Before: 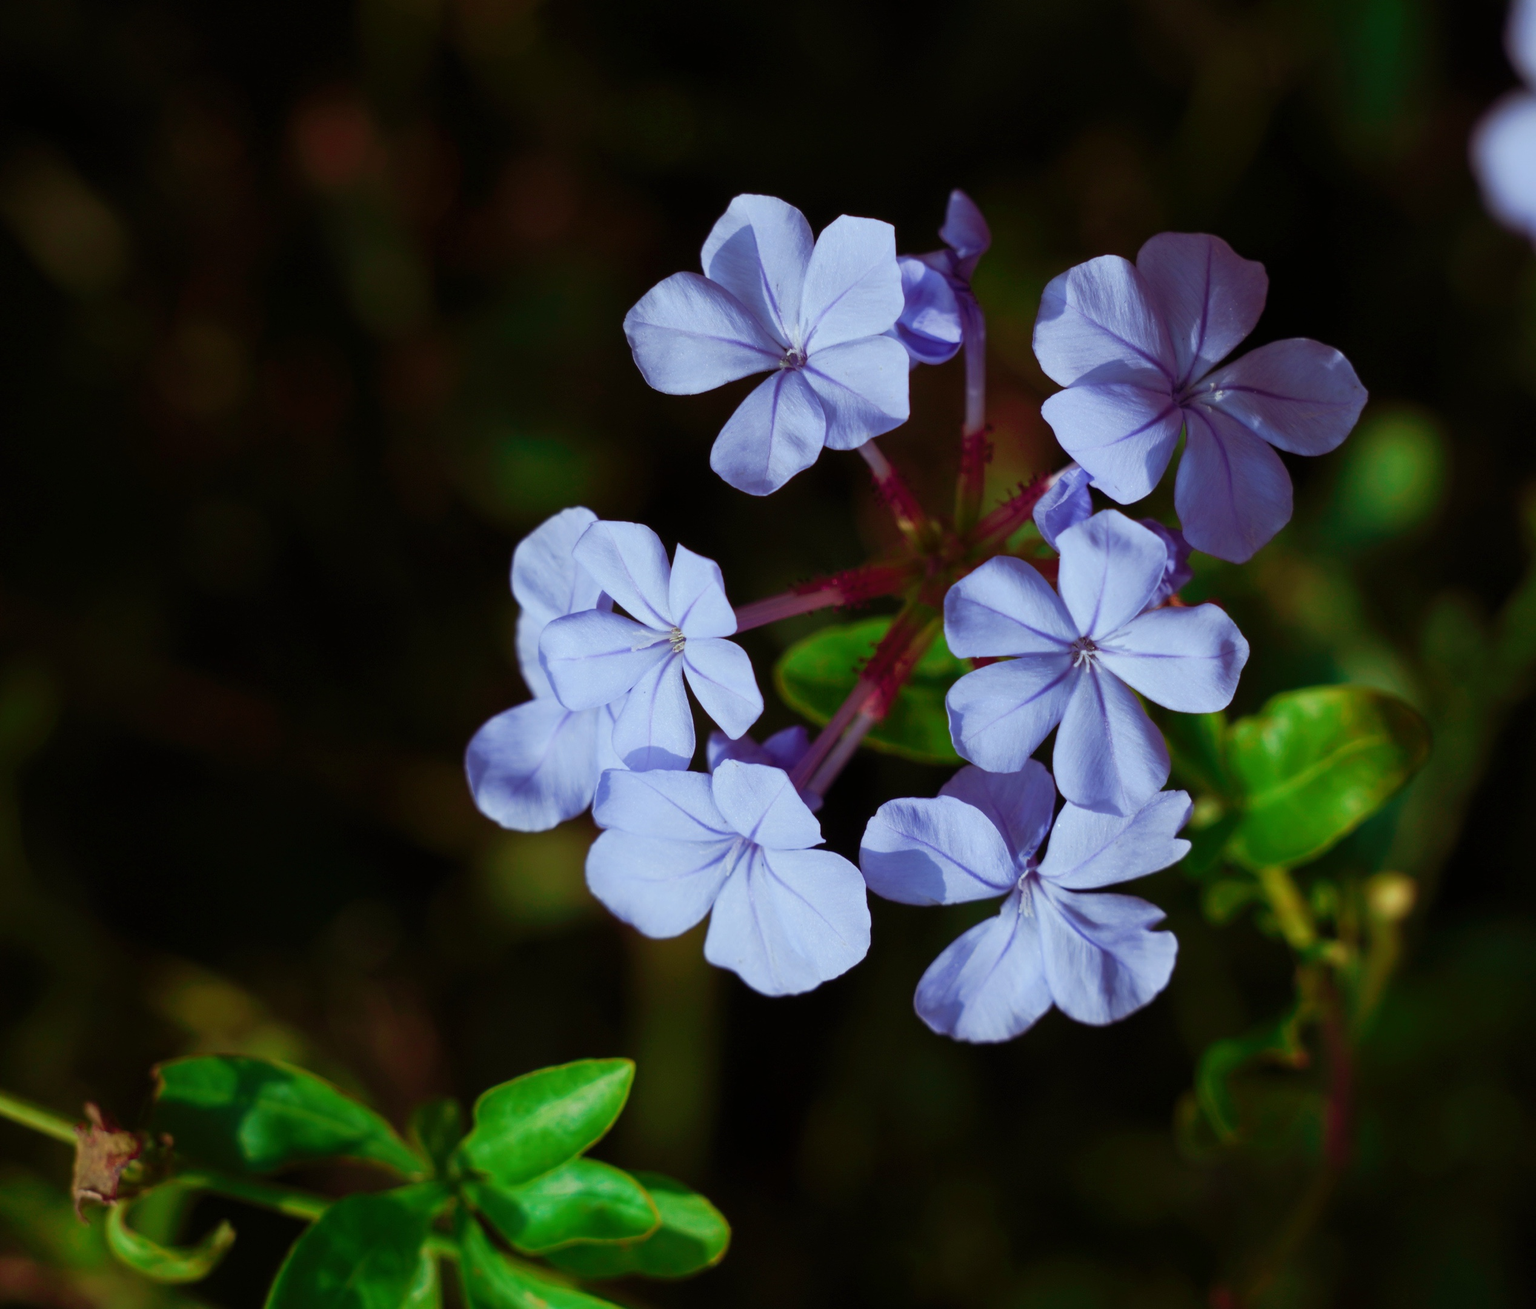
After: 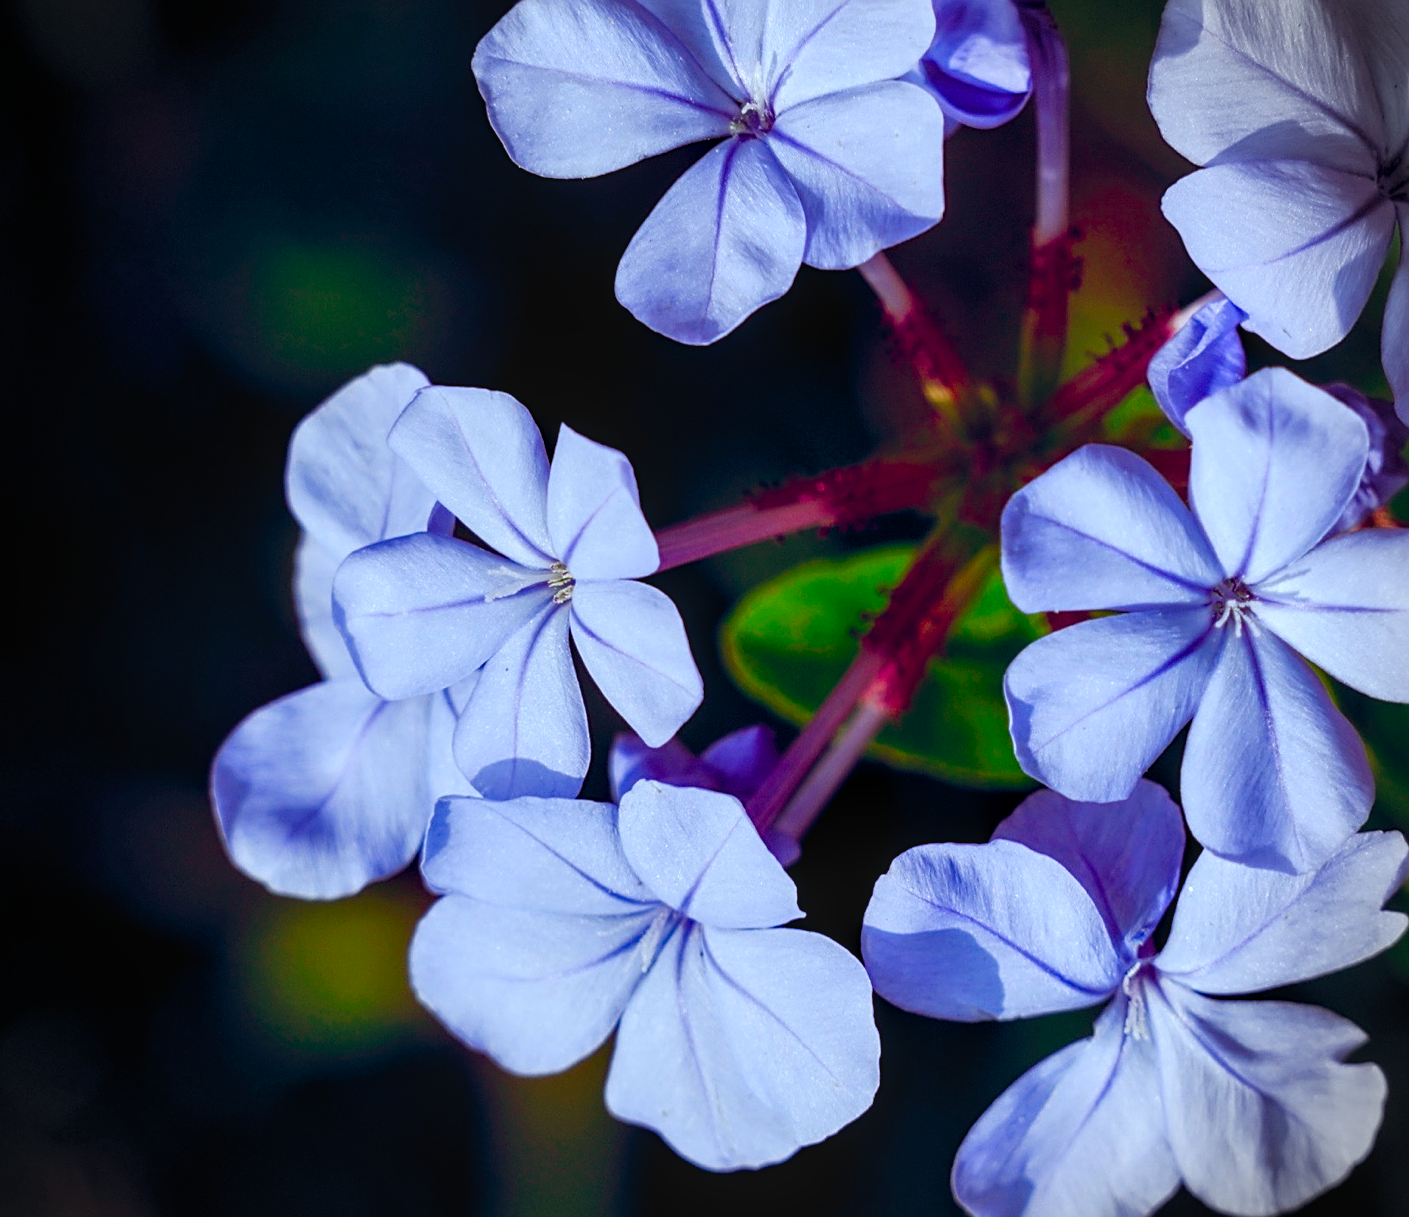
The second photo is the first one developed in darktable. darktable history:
crop and rotate: left 22.023%, top 21.931%, right 22.382%, bottom 21.719%
sharpen: on, module defaults
tone equalizer: -8 EV -0.441 EV, -7 EV -0.394 EV, -6 EV -0.309 EV, -5 EV -0.195 EV, -3 EV 0.206 EV, -2 EV 0.355 EV, -1 EV 0.389 EV, +0 EV 0.387 EV
vignetting: brightness -0.445, saturation -0.686, dithering 16-bit output
local contrast: on, module defaults
shadows and highlights: shadows 6.67, soften with gaussian
color balance rgb: shadows lift › hue 84.49°, highlights gain › chroma 0.153%, highlights gain › hue 330.67°, global offset › chroma 0.147%, global offset › hue 253.1°, perceptual saturation grading › global saturation 20%, perceptual saturation grading › highlights -24.799%, perceptual saturation grading › shadows 49.931%, global vibrance 20%
